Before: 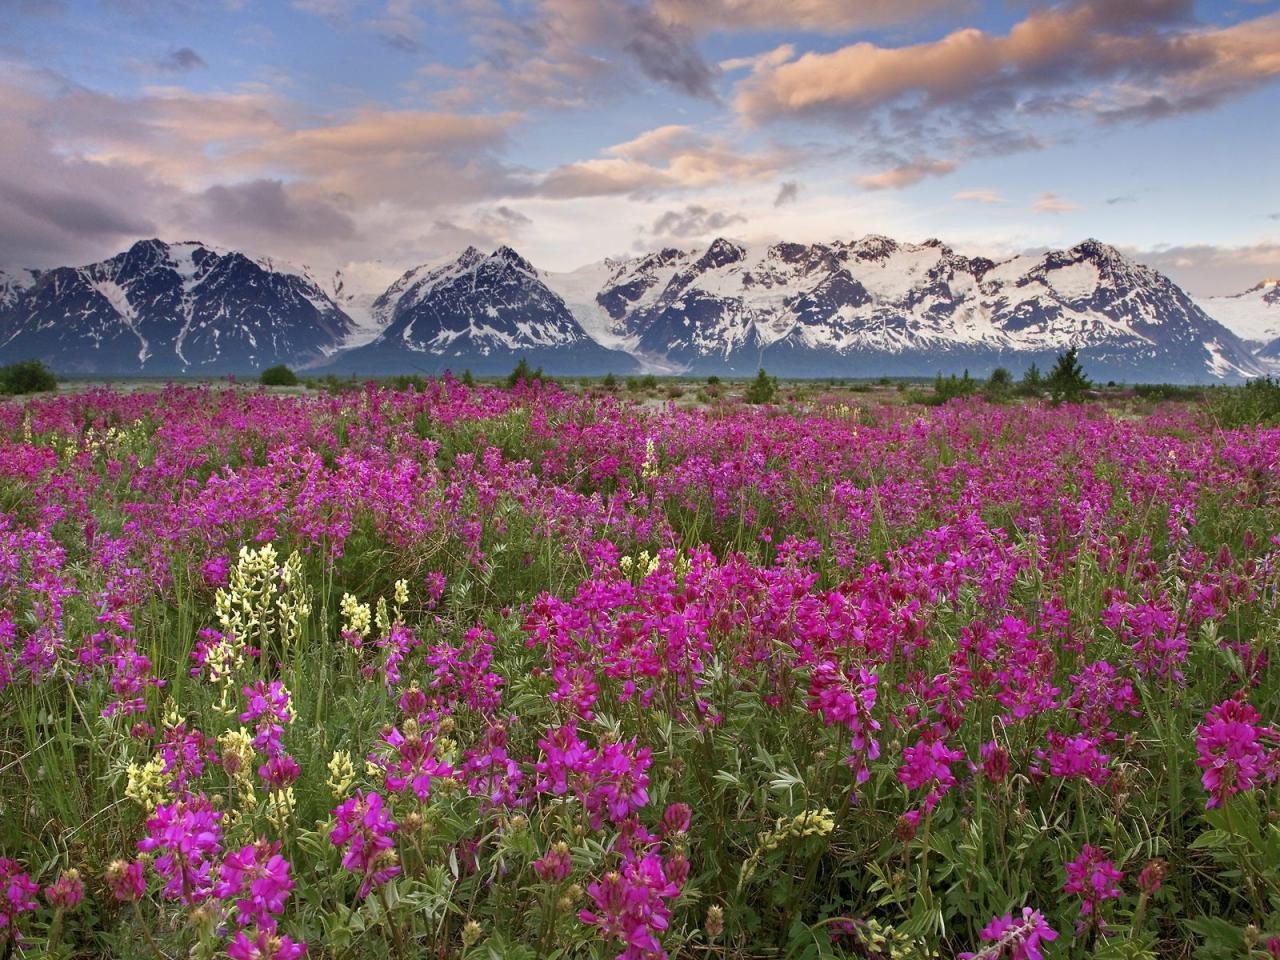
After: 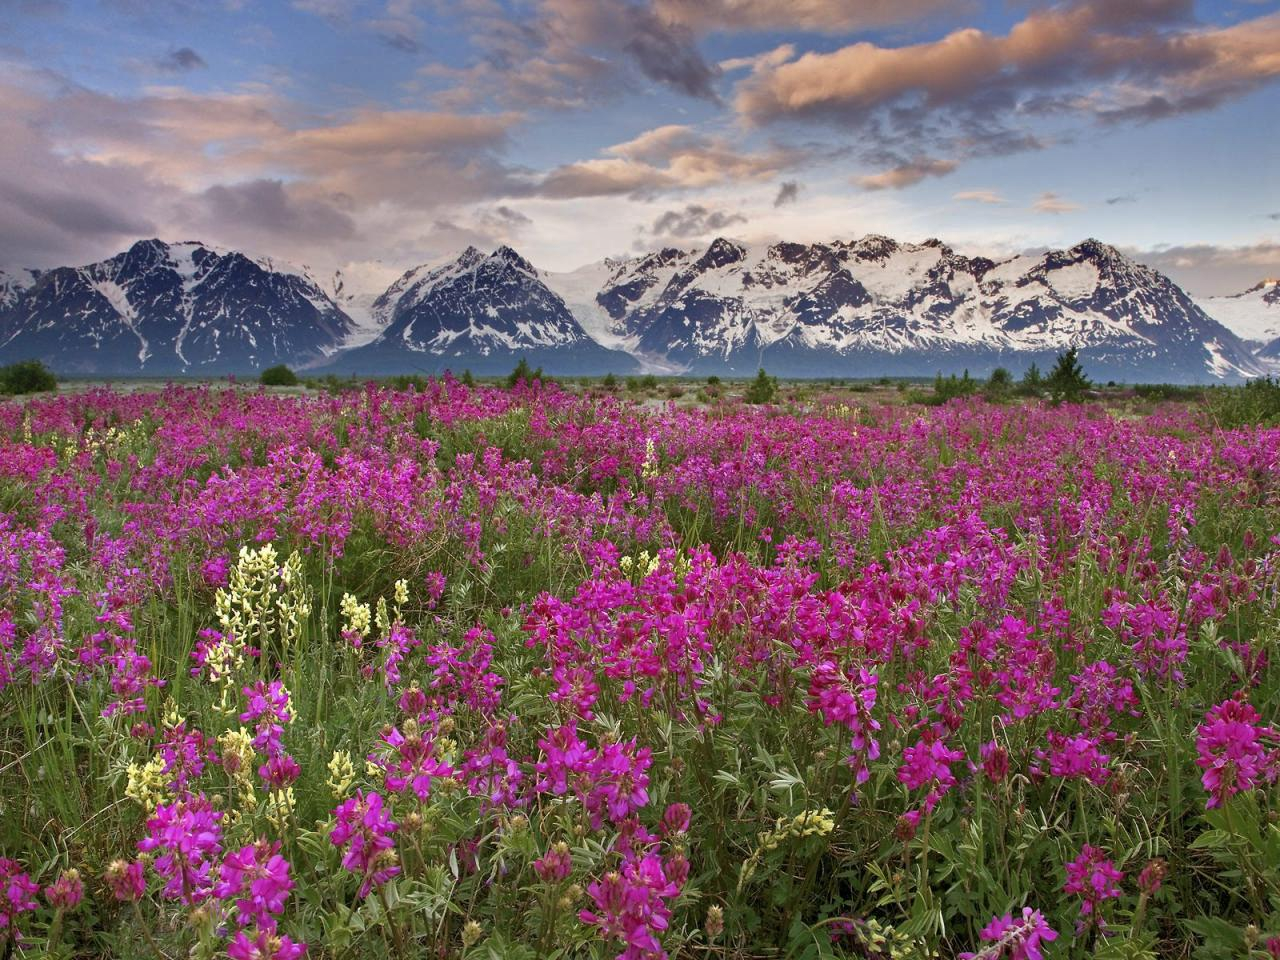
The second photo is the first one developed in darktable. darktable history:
shadows and highlights: shadows 20.95, highlights -82.69, soften with gaussian
